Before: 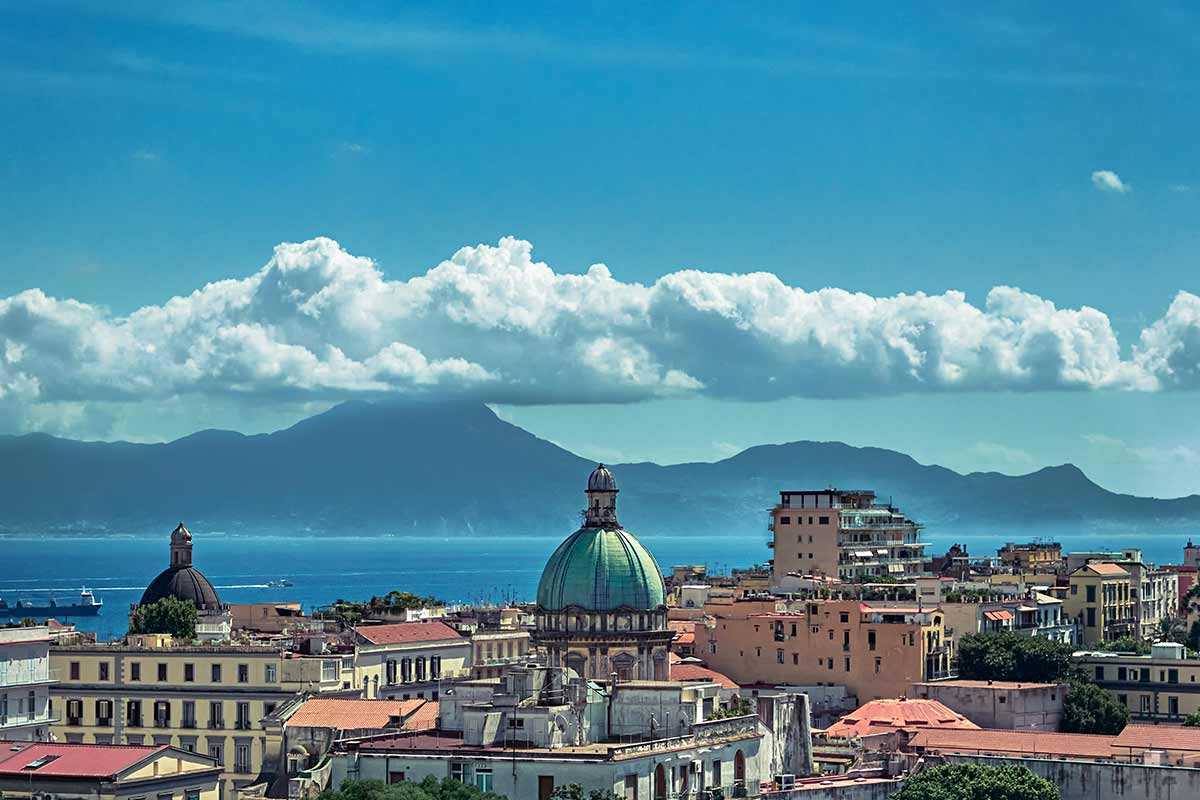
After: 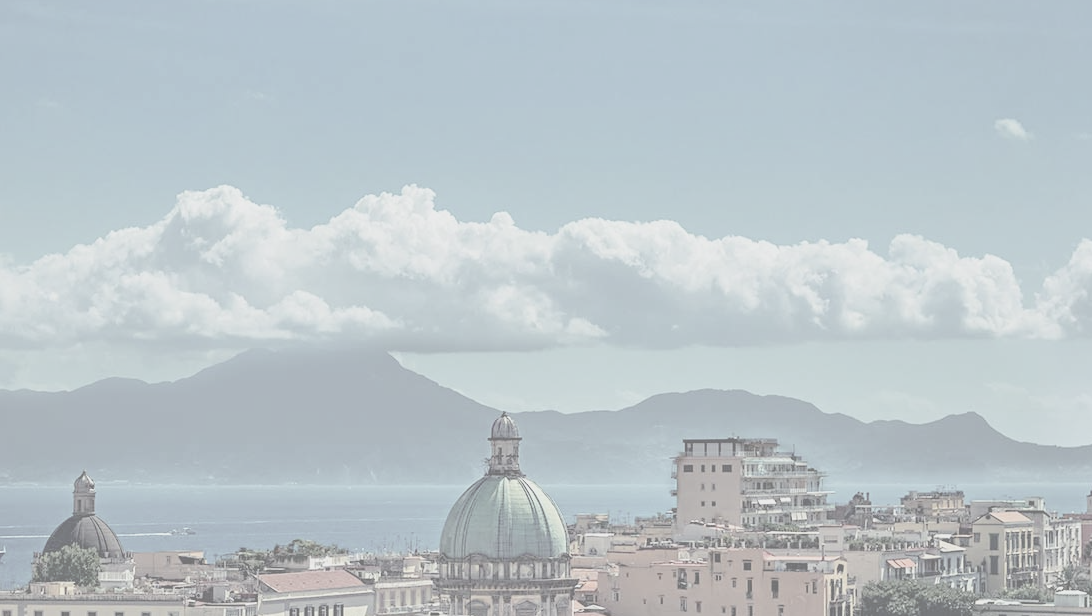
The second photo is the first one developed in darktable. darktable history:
crop: left 8.155%, top 6.611%, bottom 15.385%
contrast brightness saturation: contrast -0.32, brightness 0.75, saturation -0.78
